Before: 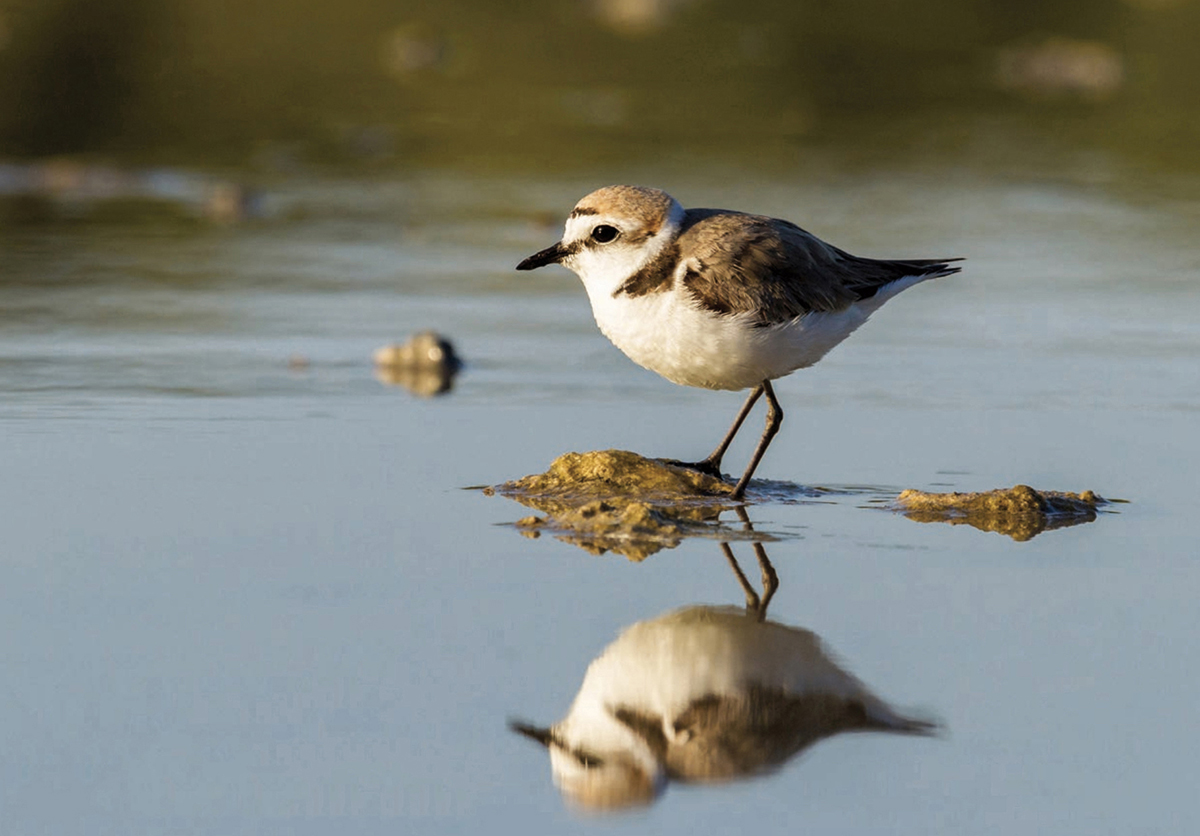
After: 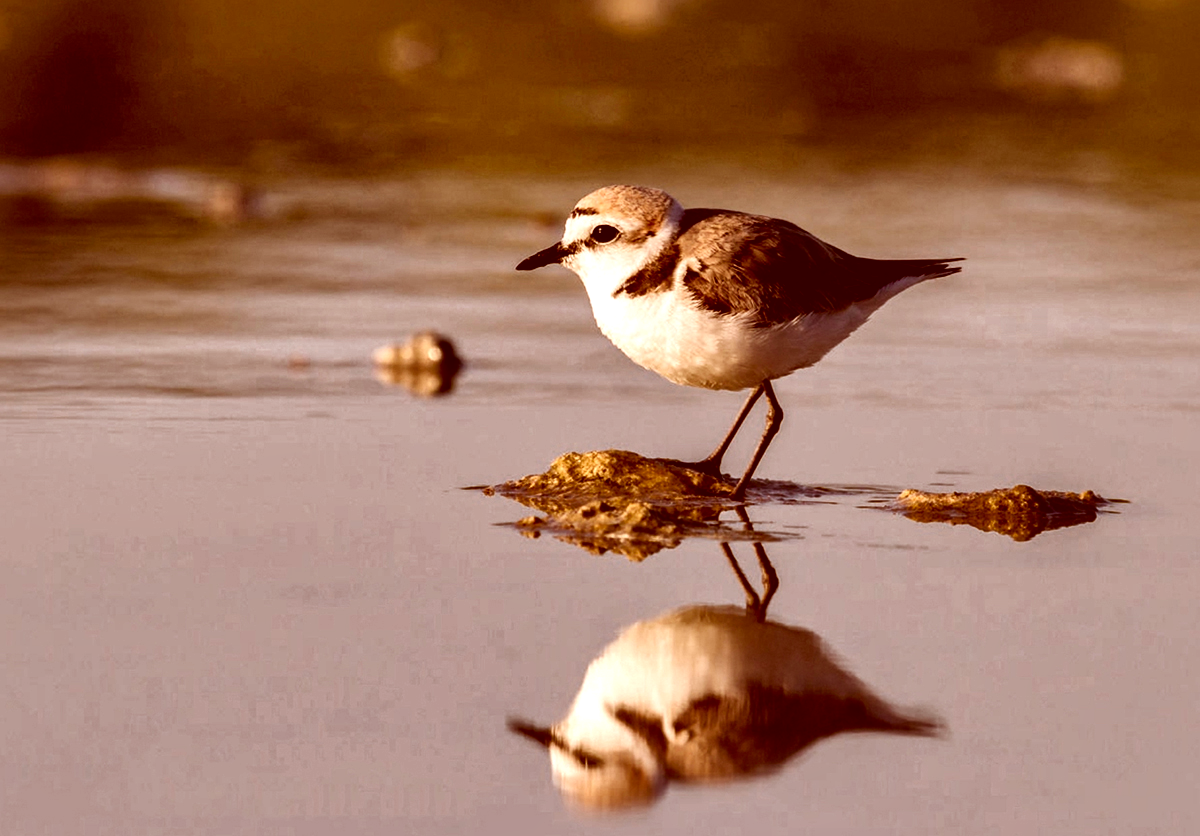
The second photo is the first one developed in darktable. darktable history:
local contrast: mode bilateral grid, contrast 70, coarseness 75, detail 181%, midtone range 0.2
color correction: highlights a* 9.44, highlights b* 8.49, shadows a* 39.93, shadows b* 39.42, saturation 0.791
